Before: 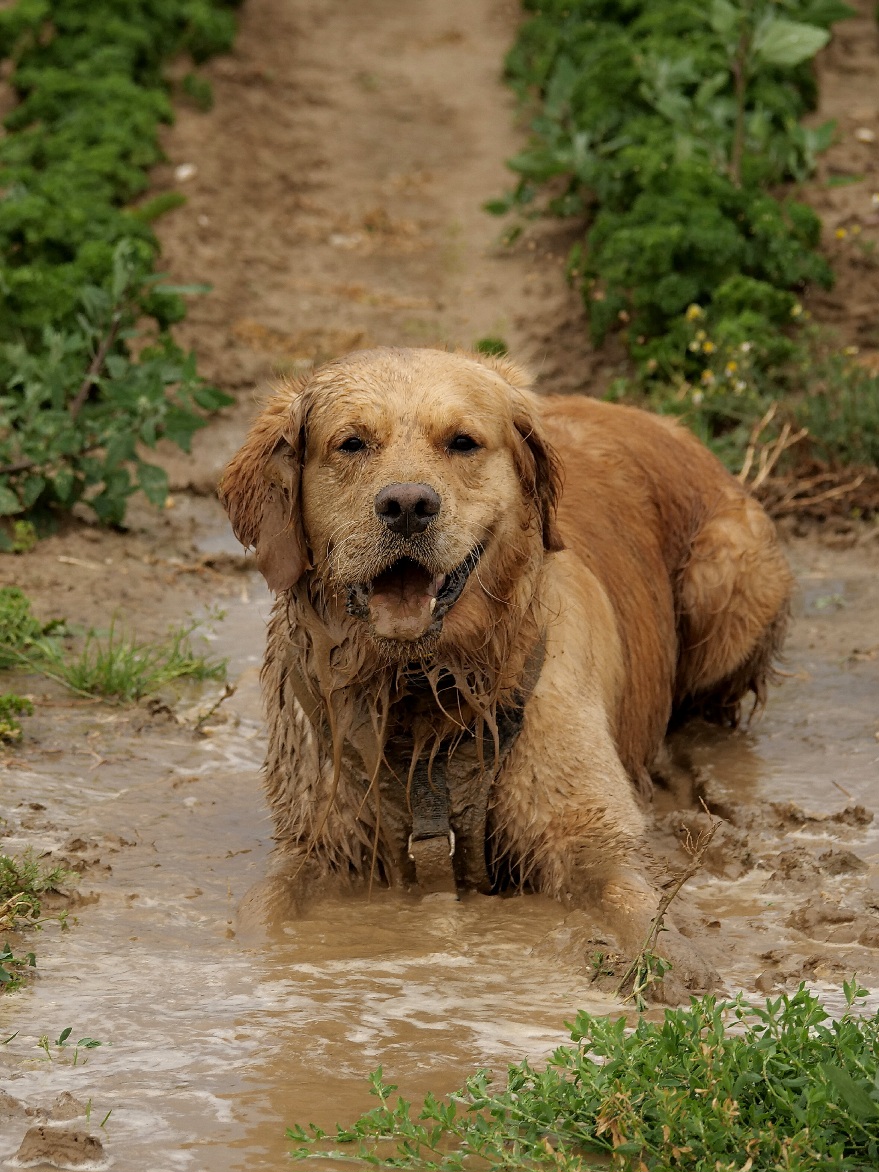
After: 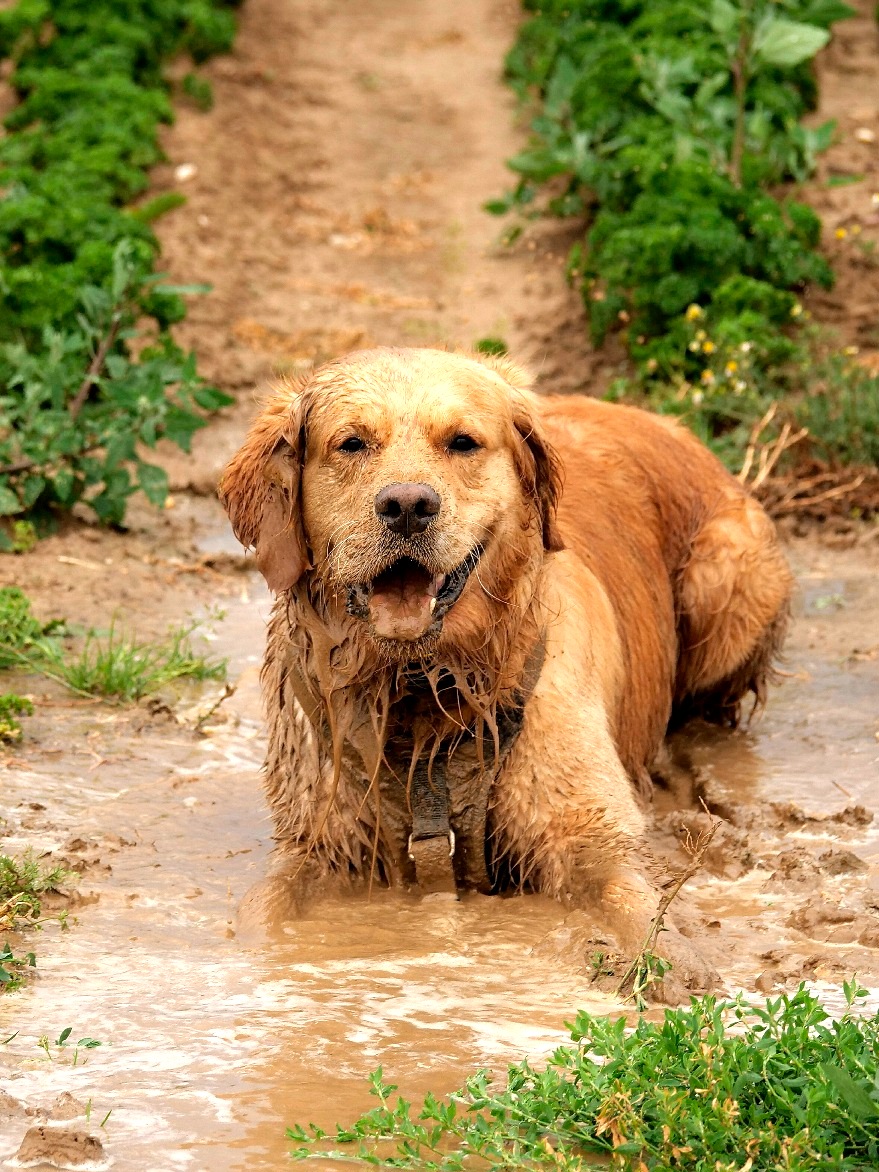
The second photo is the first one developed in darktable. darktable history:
exposure: exposure 0.939 EV, compensate highlight preservation false
